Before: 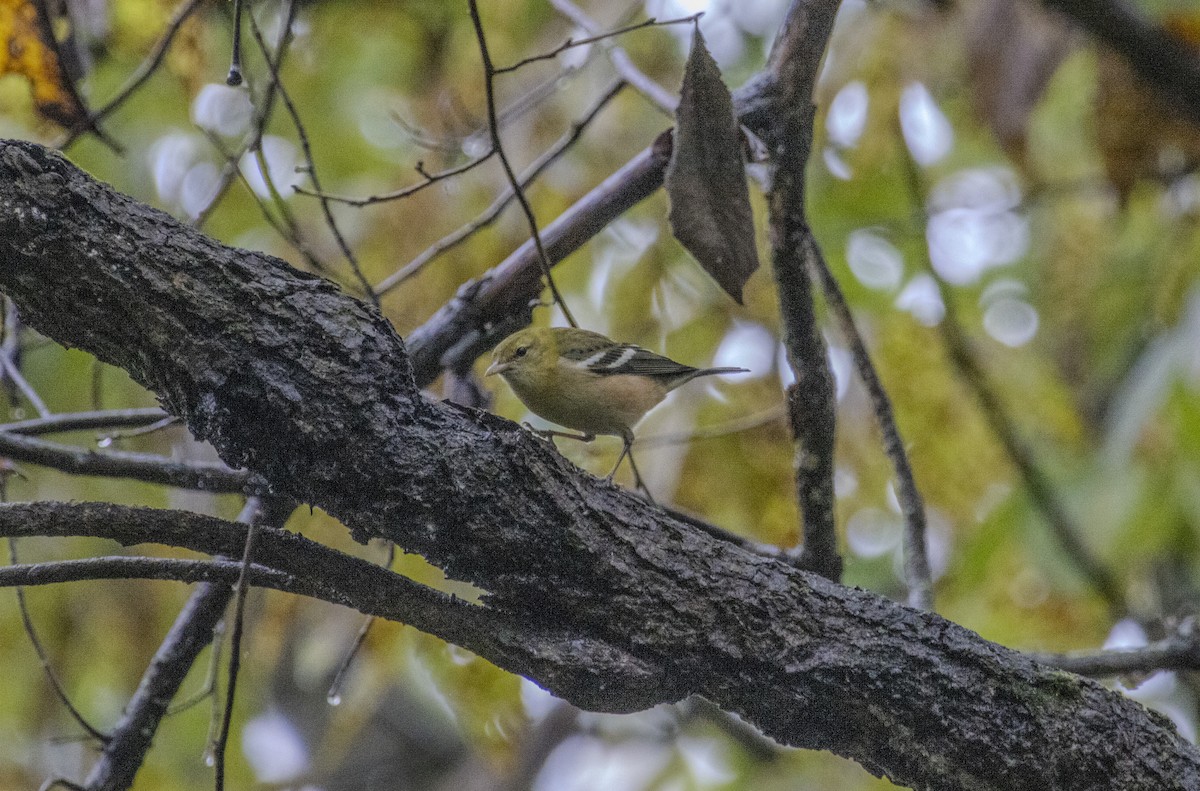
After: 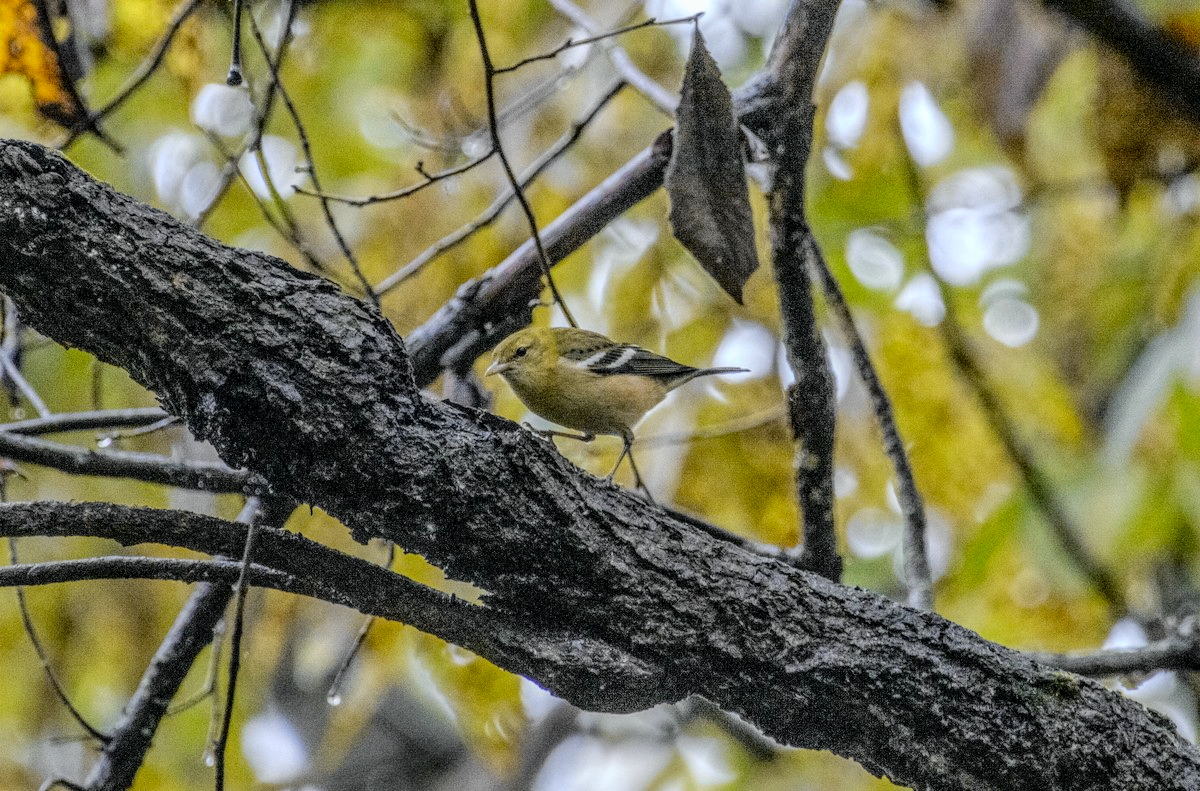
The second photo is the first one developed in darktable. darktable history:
local contrast: on, module defaults
tone curve: curves: ch0 [(0, 0.013) (0.129, 0.1) (0.327, 0.382) (0.489, 0.573) (0.66, 0.748) (0.858, 0.926) (1, 0.977)]; ch1 [(0, 0) (0.353, 0.344) (0.45, 0.46) (0.498, 0.495) (0.521, 0.506) (0.563, 0.559) (0.592, 0.585) (0.657, 0.655) (1, 1)]; ch2 [(0, 0) (0.333, 0.346) (0.375, 0.375) (0.427, 0.44) (0.5, 0.501) (0.505, 0.499) (0.528, 0.533) (0.579, 0.61) (0.612, 0.644) (0.66, 0.715) (1, 1)], color space Lab, independent channels, preserve colors none
exposure: black level correction 0.001, compensate highlight preservation false
rotate and perspective: automatic cropping off
